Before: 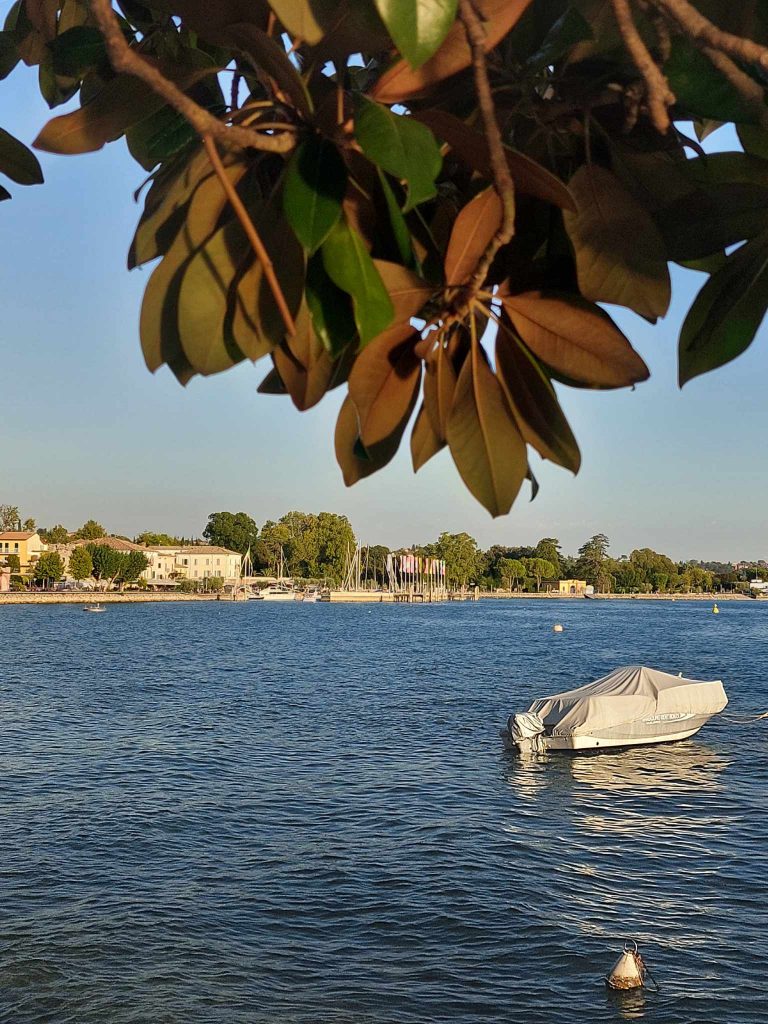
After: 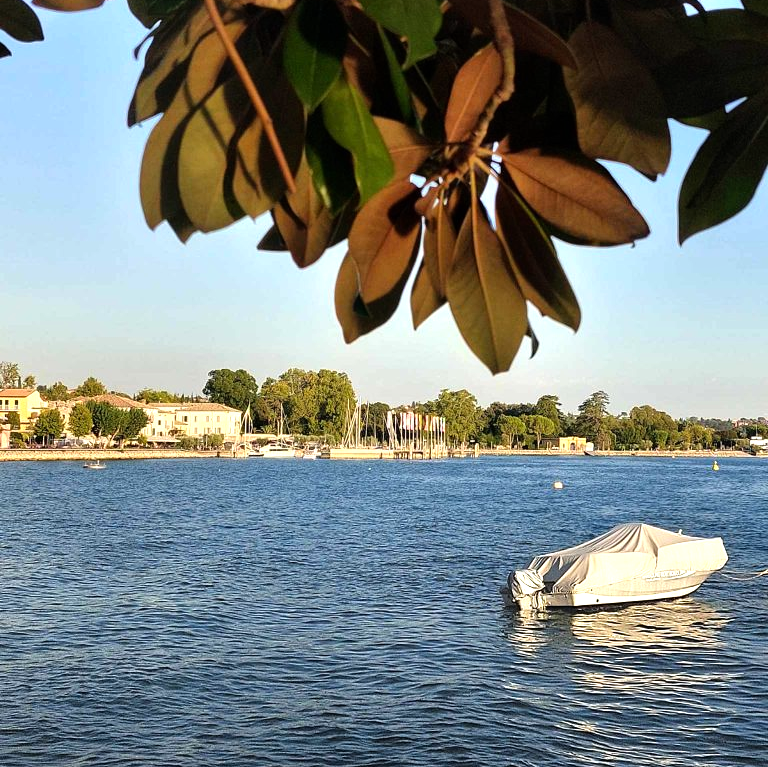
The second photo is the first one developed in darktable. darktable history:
tone equalizer: -8 EV -0.782 EV, -7 EV -0.692 EV, -6 EV -0.573 EV, -5 EV -0.401 EV, -3 EV 0.404 EV, -2 EV 0.6 EV, -1 EV 0.699 EV, +0 EV 0.757 EV
crop: top 13.979%, bottom 11.049%
